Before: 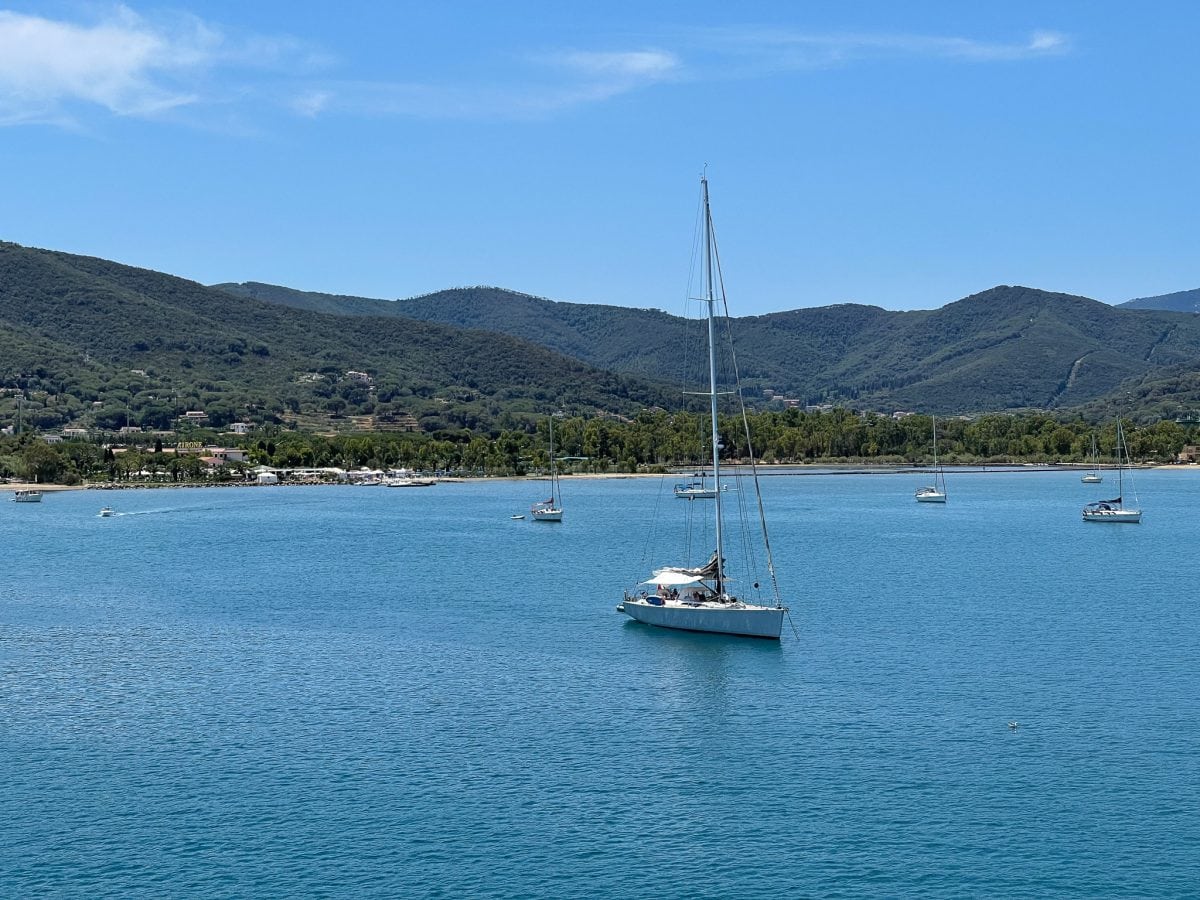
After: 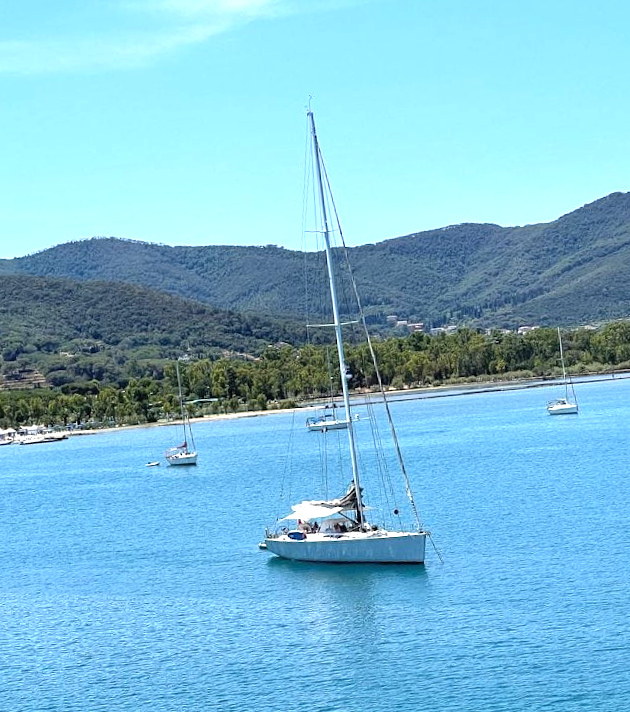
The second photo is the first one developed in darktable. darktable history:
exposure: black level correction 0, exposure 1 EV, compensate exposure bias true, compensate highlight preservation false
rotate and perspective: rotation -4.86°, automatic cropping off
crop: left 32.075%, top 10.976%, right 18.355%, bottom 17.596%
